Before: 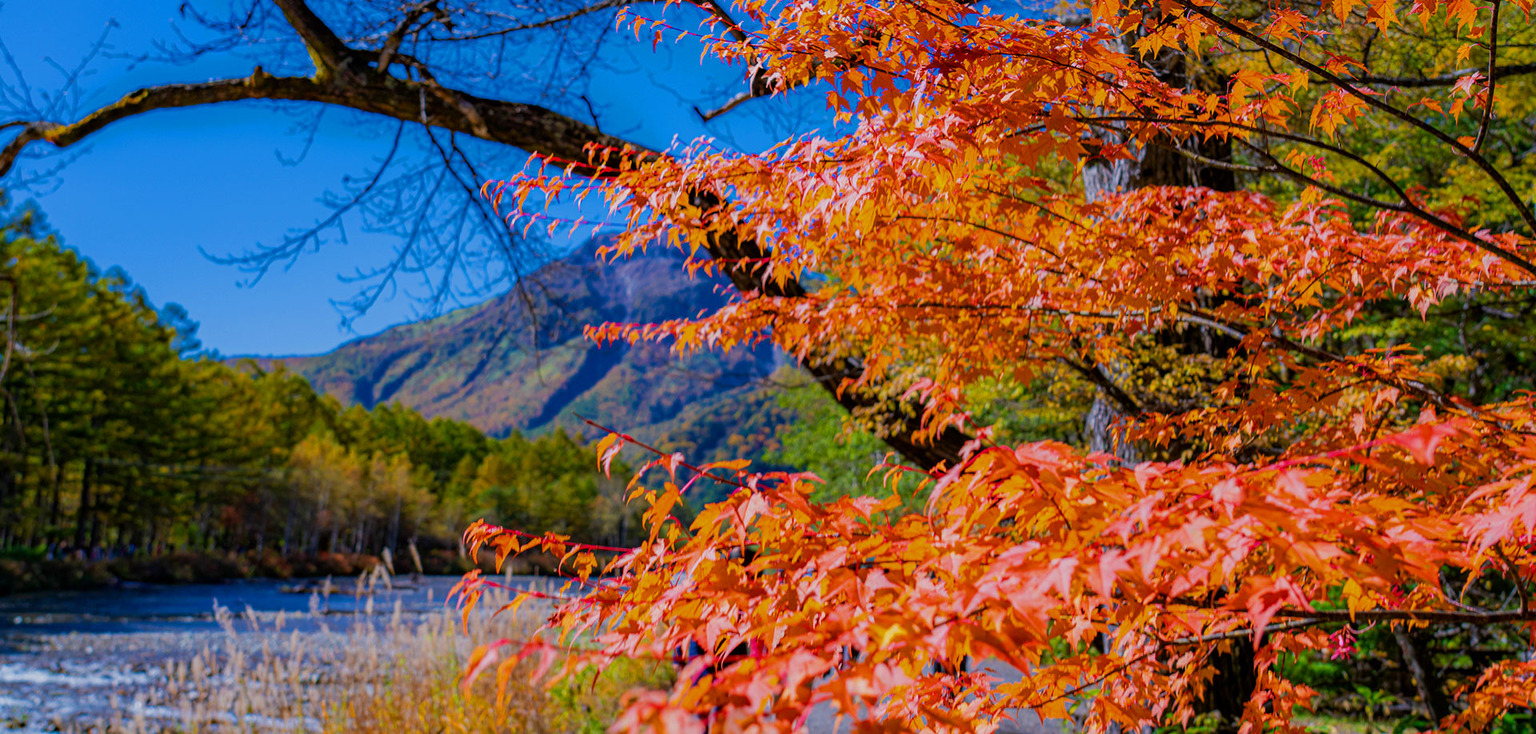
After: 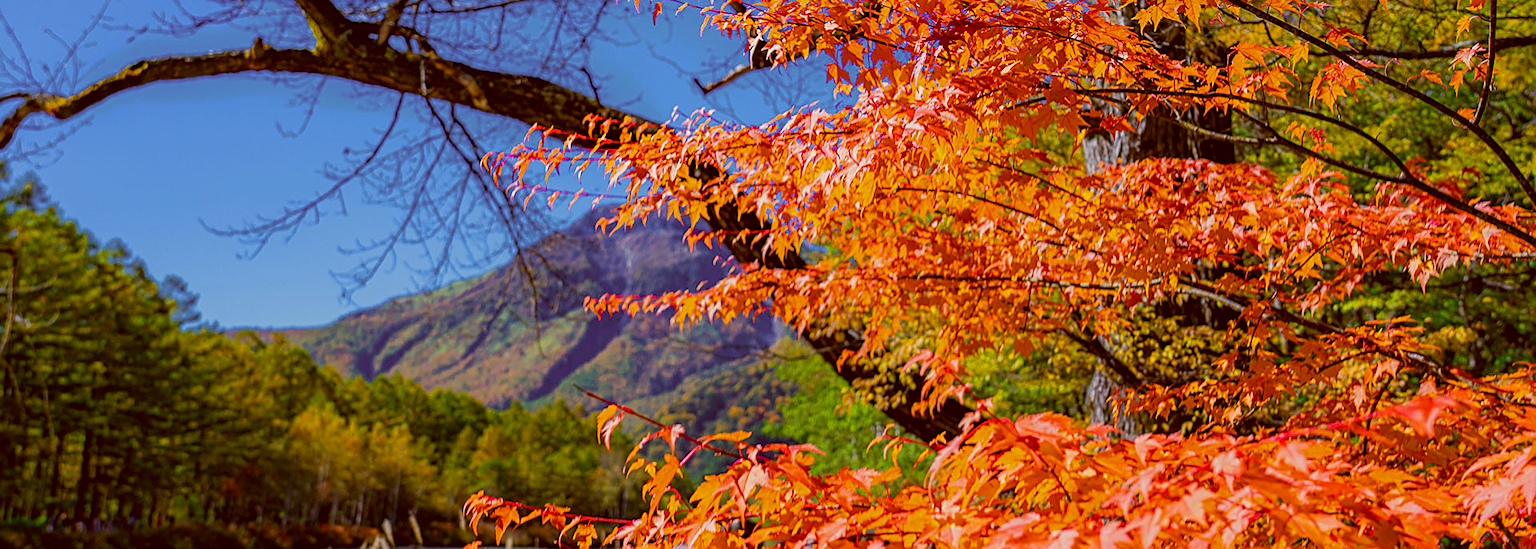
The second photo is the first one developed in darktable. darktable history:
exposure: exposure 0.191 EV, compensate highlight preservation false
crop: top 3.857%, bottom 21.132%
color correction: highlights a* -5.94, highlights b* 9.48, shadows a* 10.12, shadows b* 23.94
sharpen: on, module defaults
